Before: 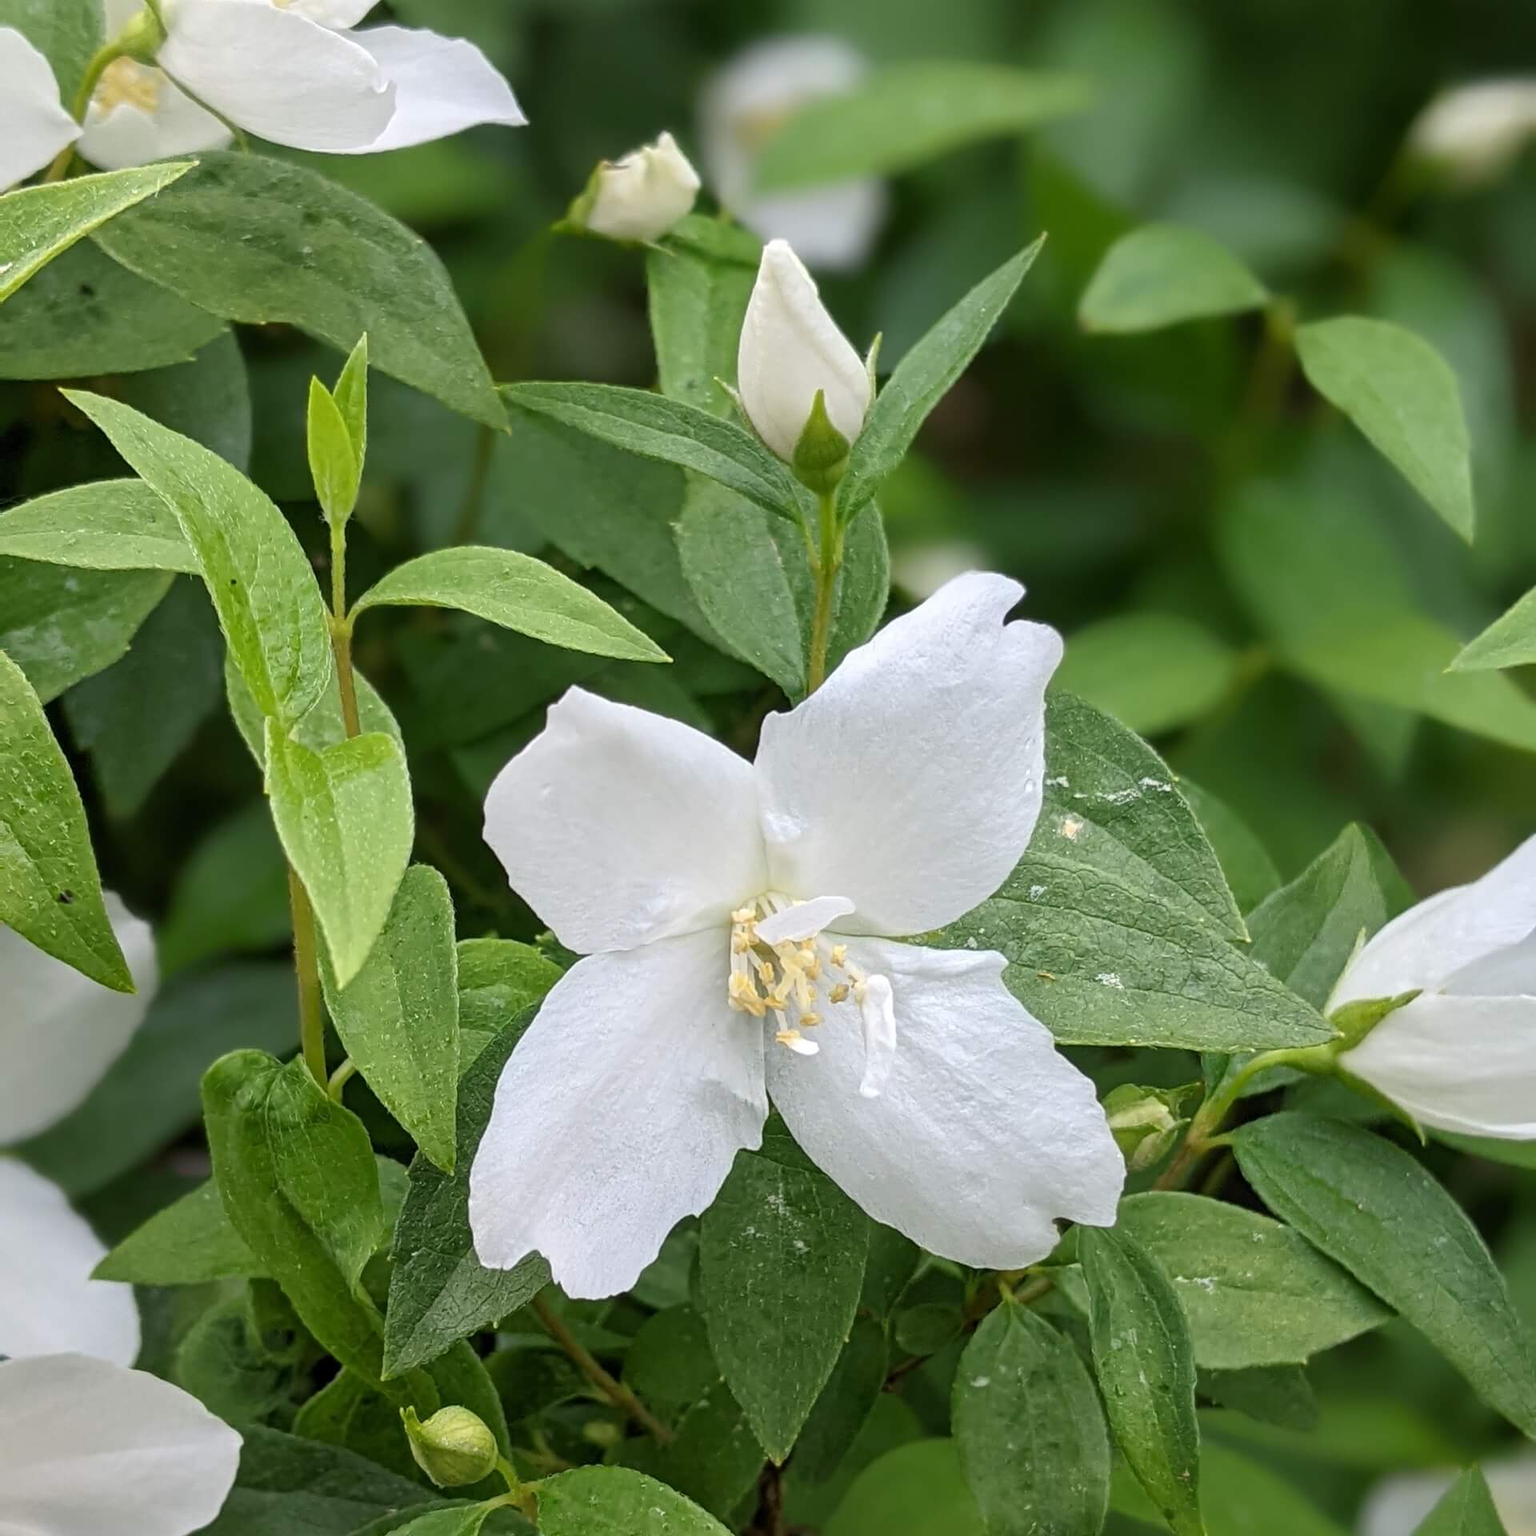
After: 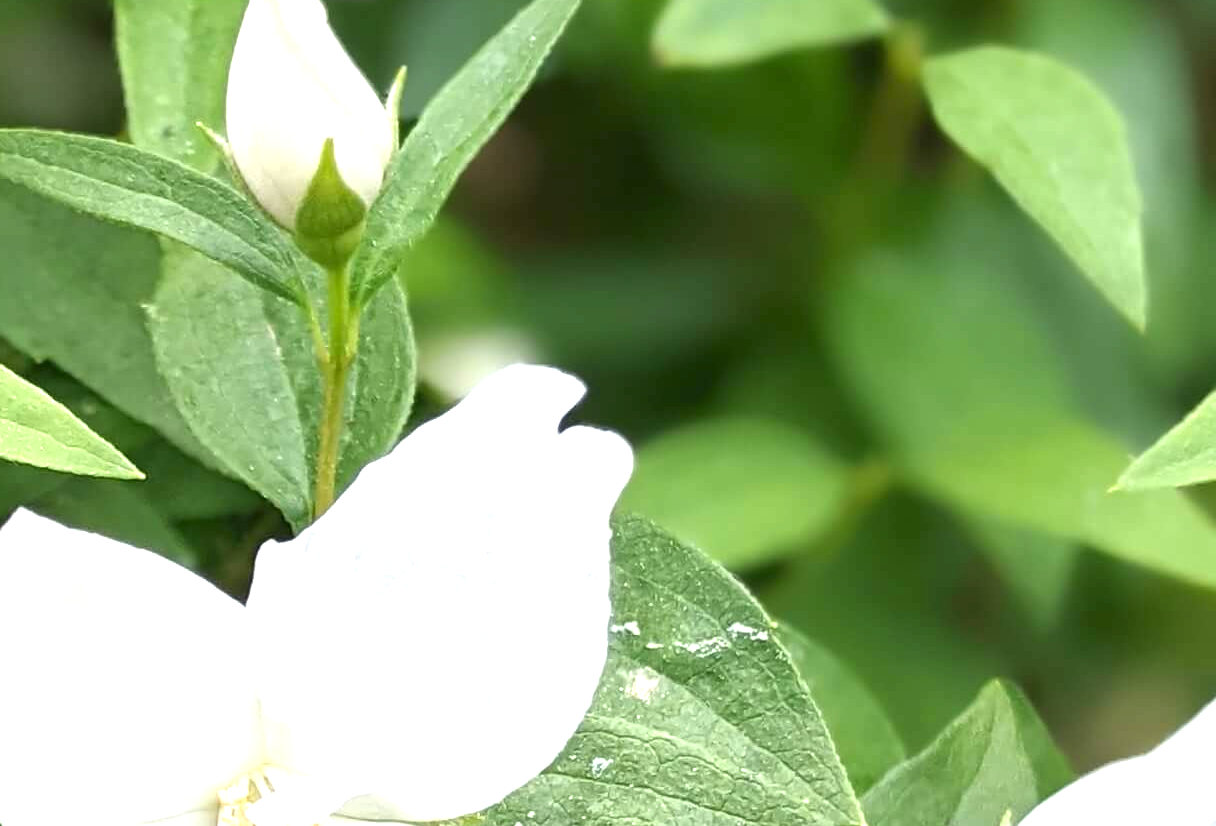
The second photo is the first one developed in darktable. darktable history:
crop: left 36.282%, top 18.21%, right 0.347%, bottom 38.718%
exposure: exposure 1 EV, compensate exposure bias true, compensate highlight preservation false
